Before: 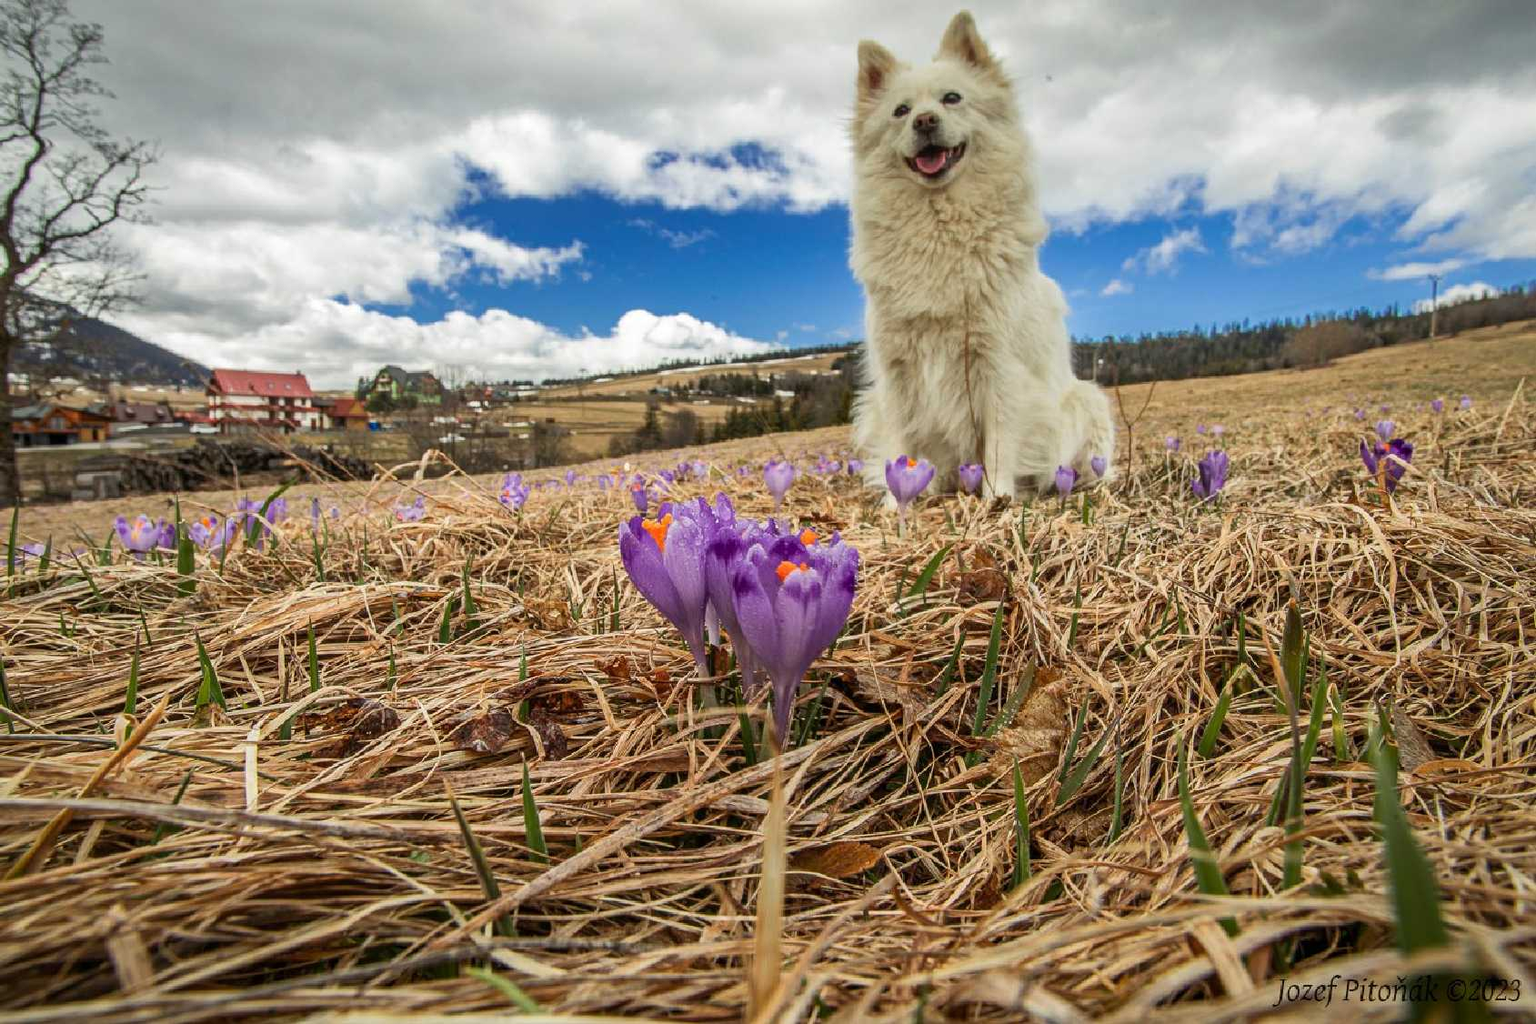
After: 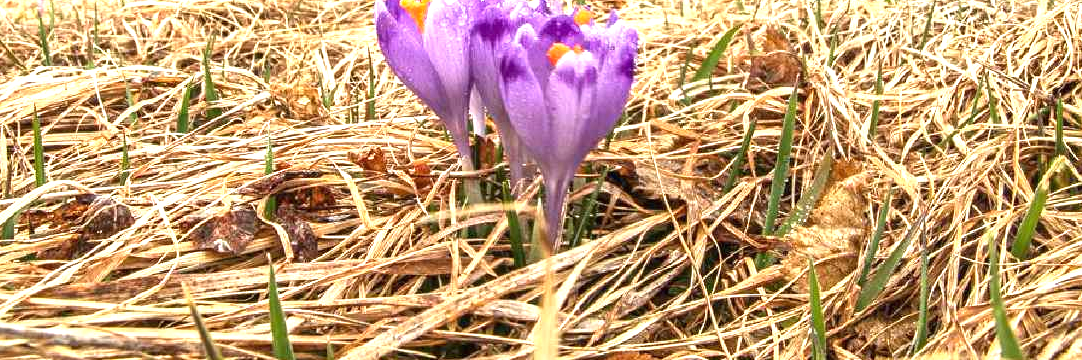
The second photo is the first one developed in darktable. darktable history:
exposure: black level correction 0, exposure 1.452 EV, compensate exposure bias true, compensate highlight preservation false
crop: left 18.176%, top 51.064%, right 17.705%, bottom 16.882%
